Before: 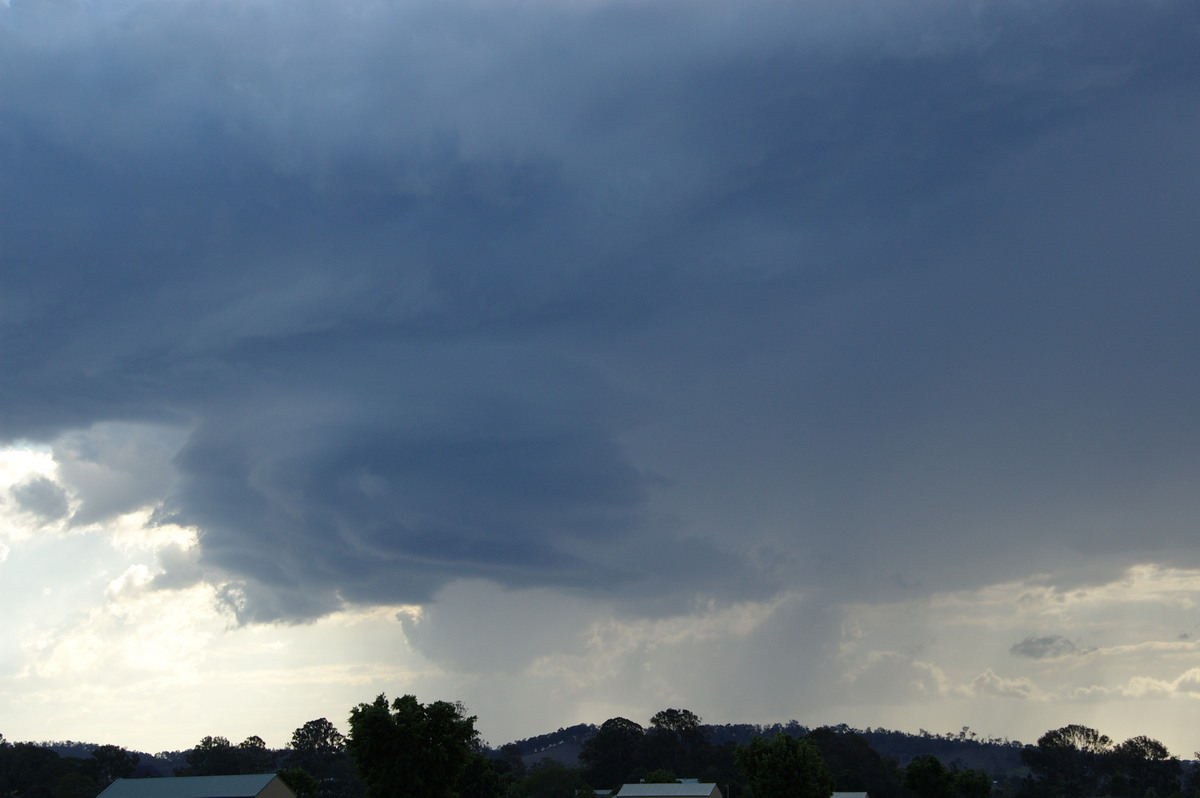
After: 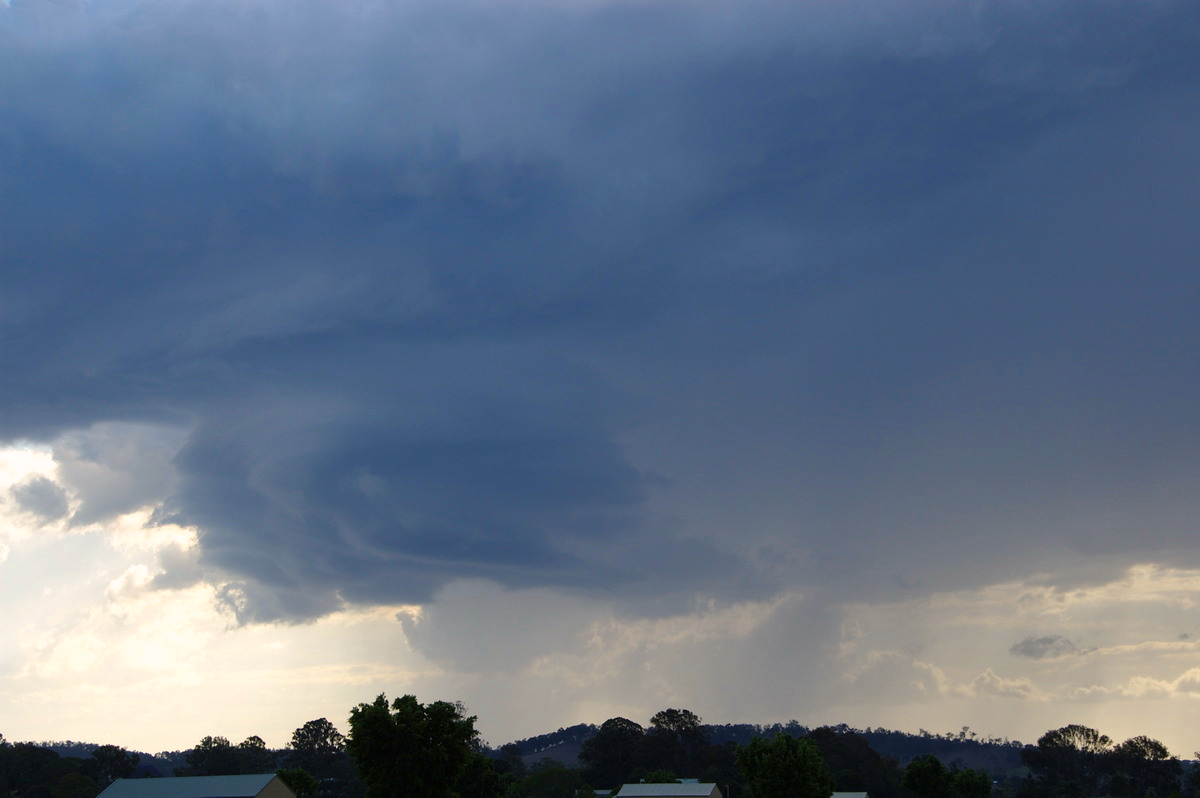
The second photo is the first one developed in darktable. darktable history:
color correction: highlights a* 3.5, highlights b* 2, saturation 1.22
